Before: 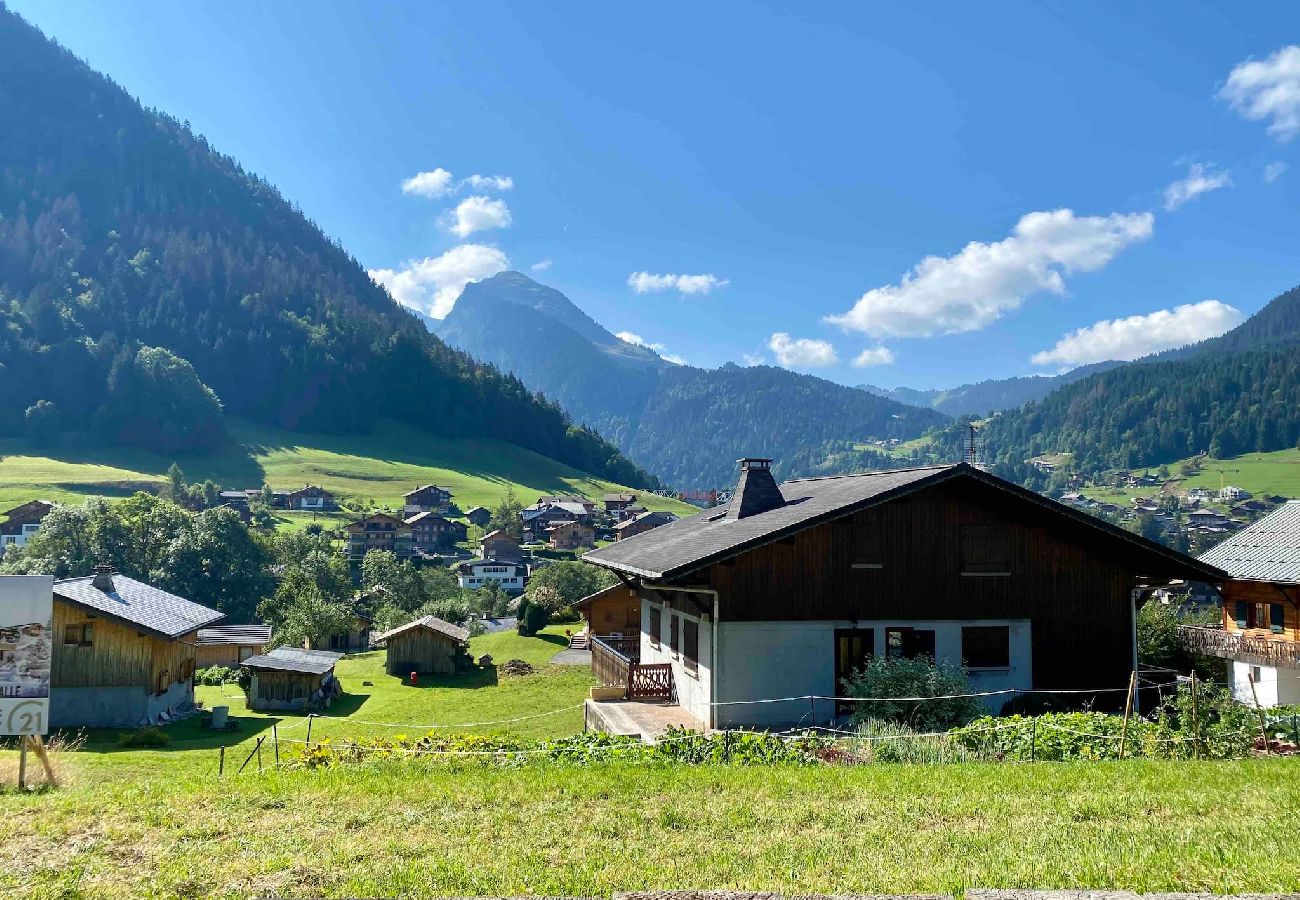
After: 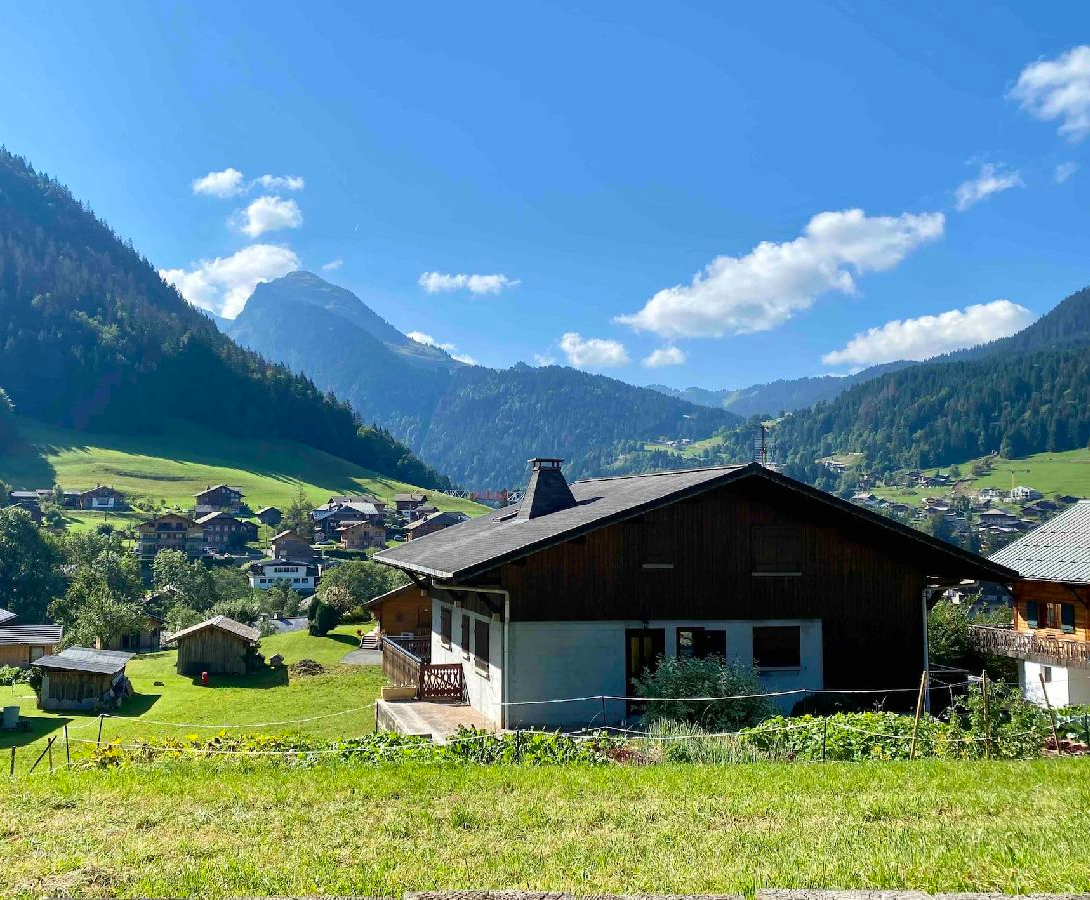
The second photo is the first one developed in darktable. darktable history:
contrast brightness saturation: contrast 0.04, saturation 0.07
crop: left 16.145%
